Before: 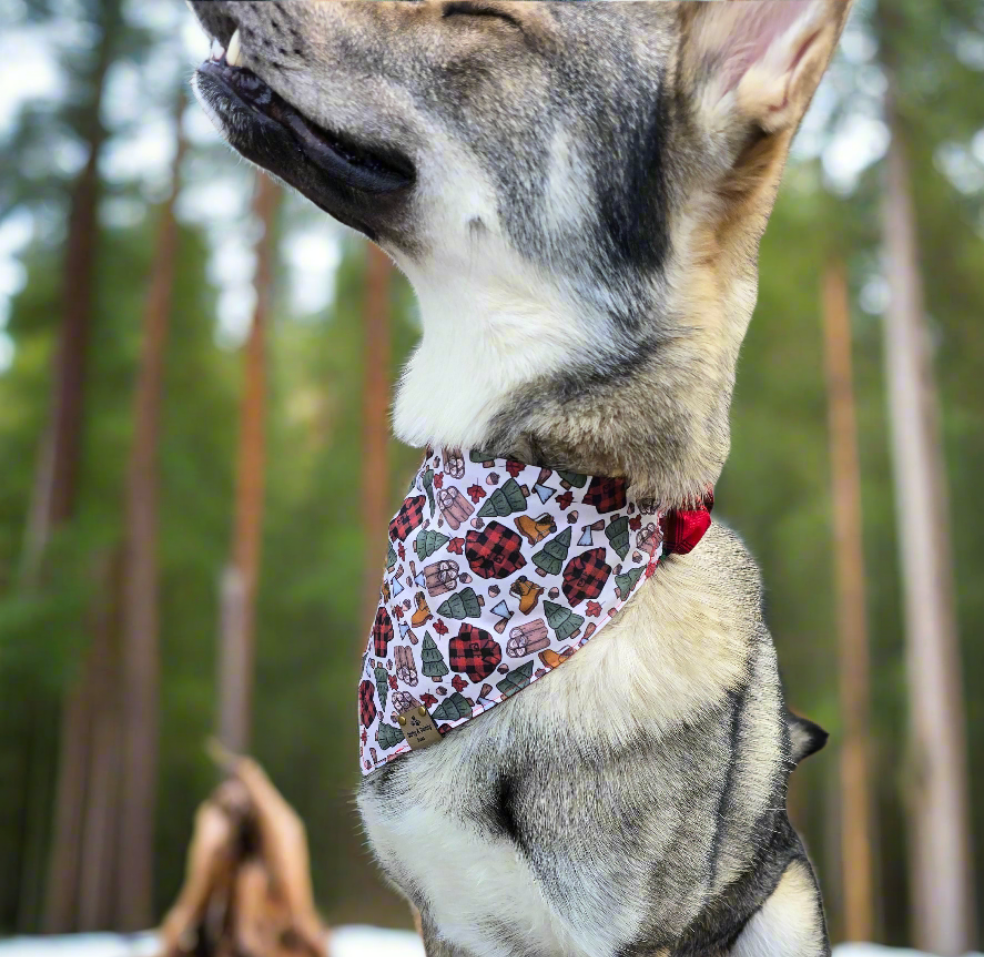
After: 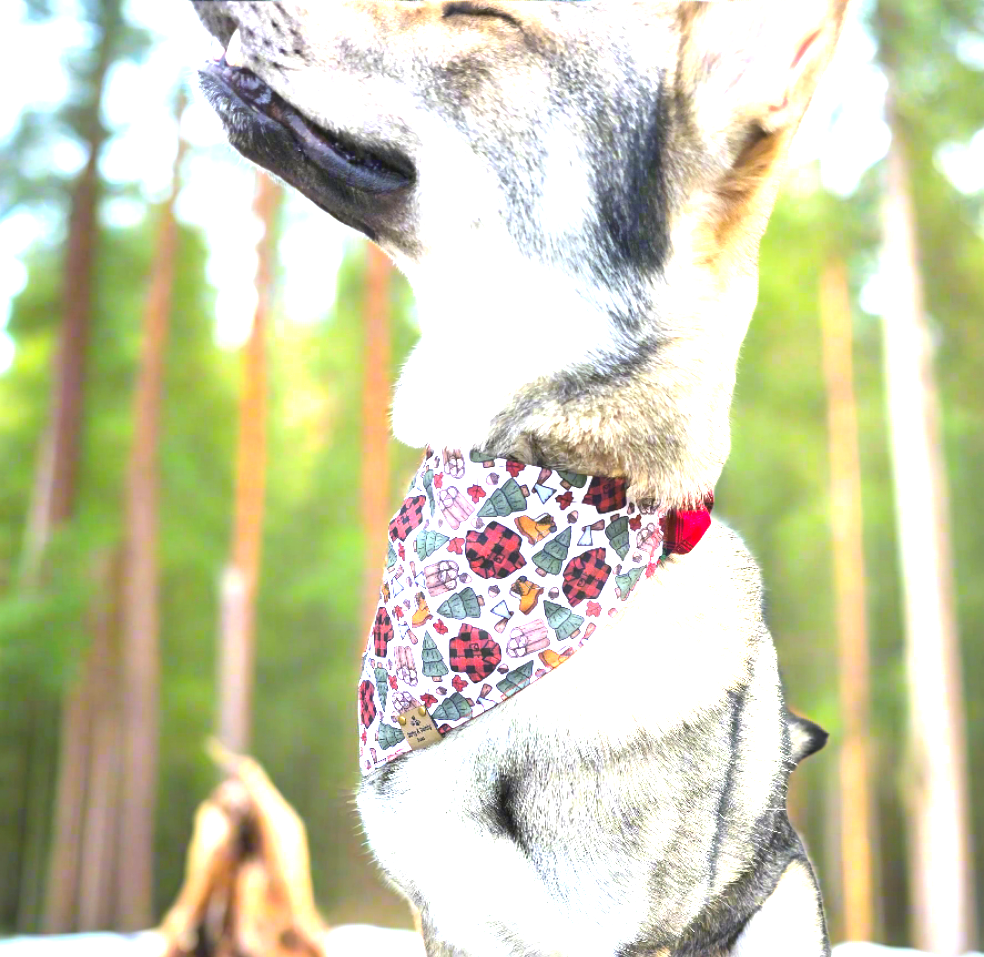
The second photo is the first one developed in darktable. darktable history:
exposure: black level correction 0, exposure 1.997 EV, compensate exposure bias true, compensate highlight preservation false
contrast brightness saturation: contrast -0.092, brightness 0.052, saturation 0.075
